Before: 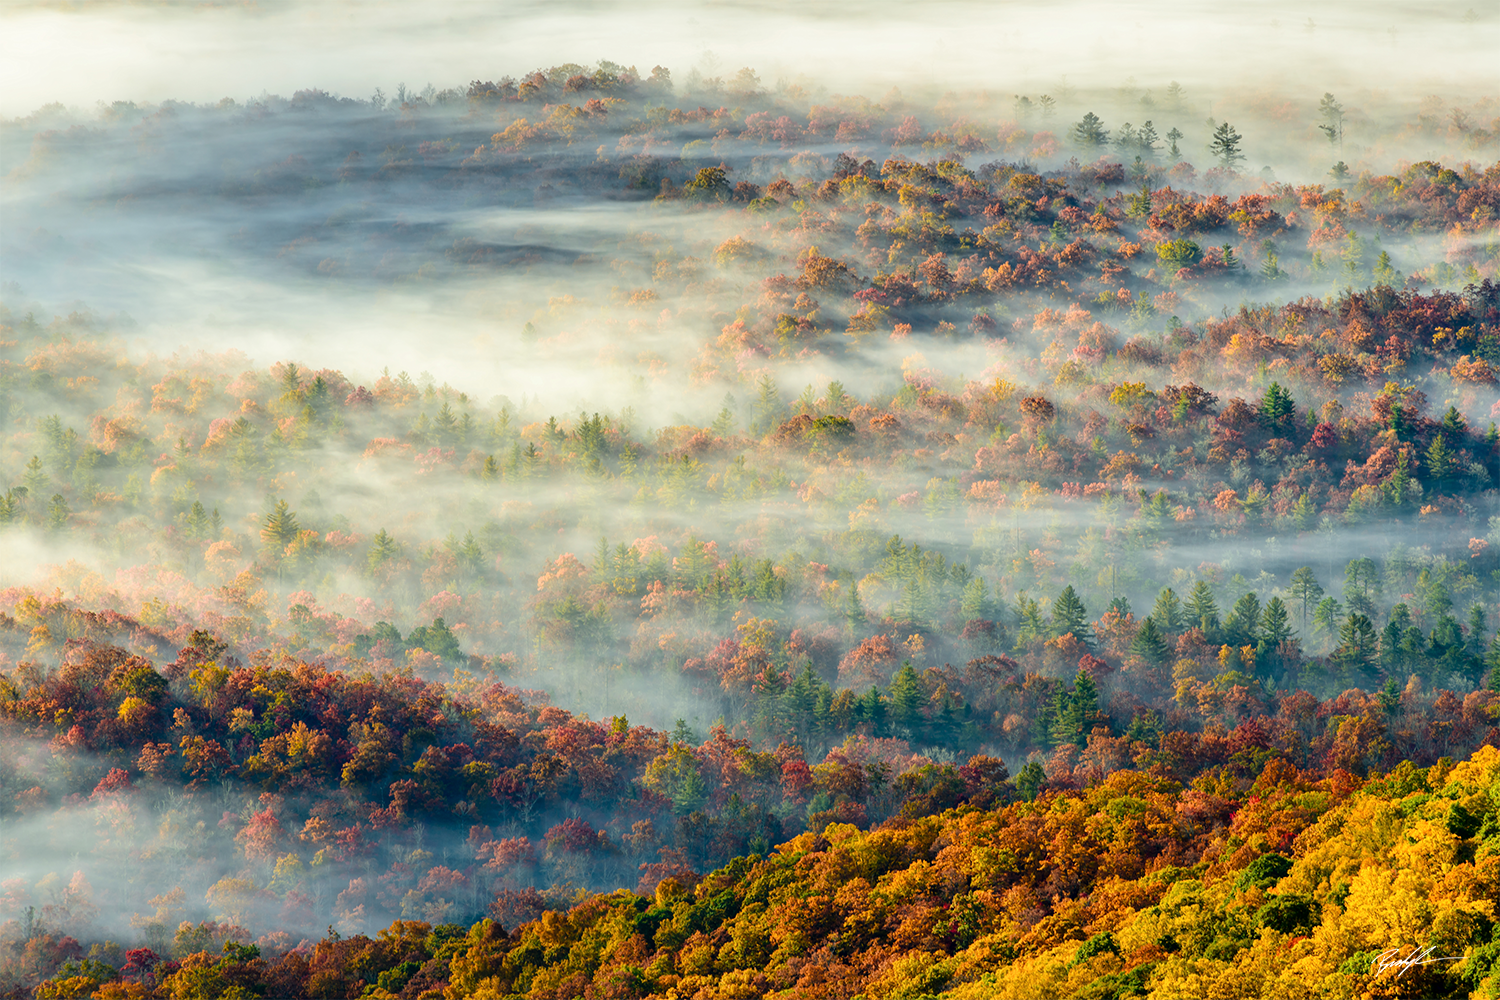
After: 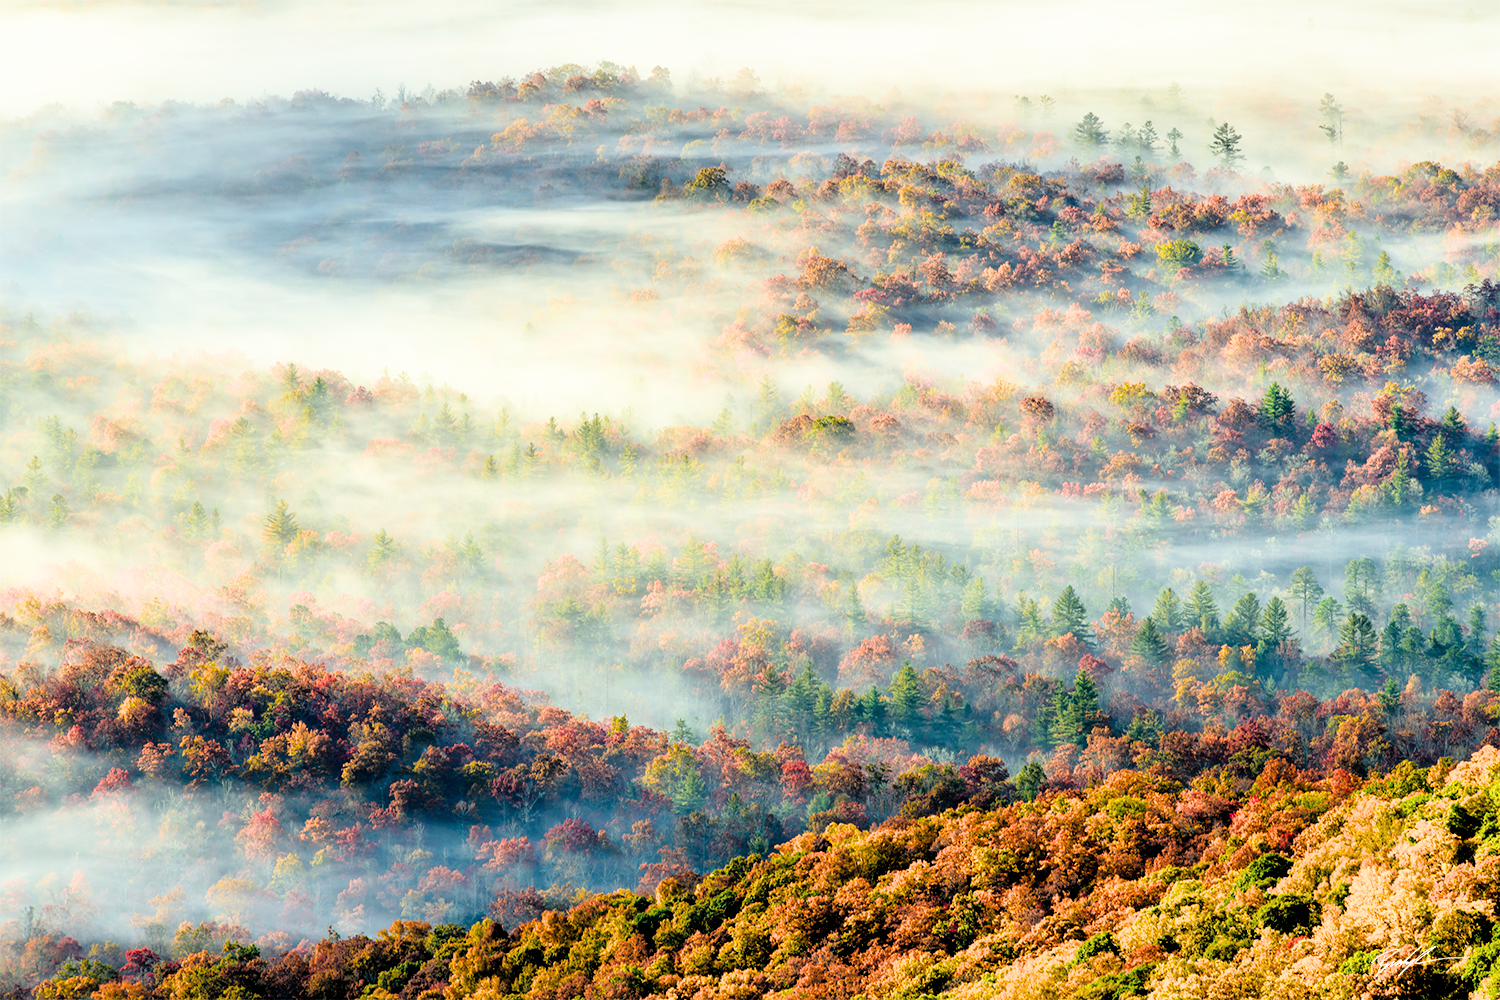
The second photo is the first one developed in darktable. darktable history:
exposure: black level correction 0, exposure 0.95 EV, compensate exposure bias true, compensate highlight preservation false
filmic rgb: black relative exposure -3.86 EV, white relative exposure 3.48 EV, hardness 2.63, contrast 1.103
